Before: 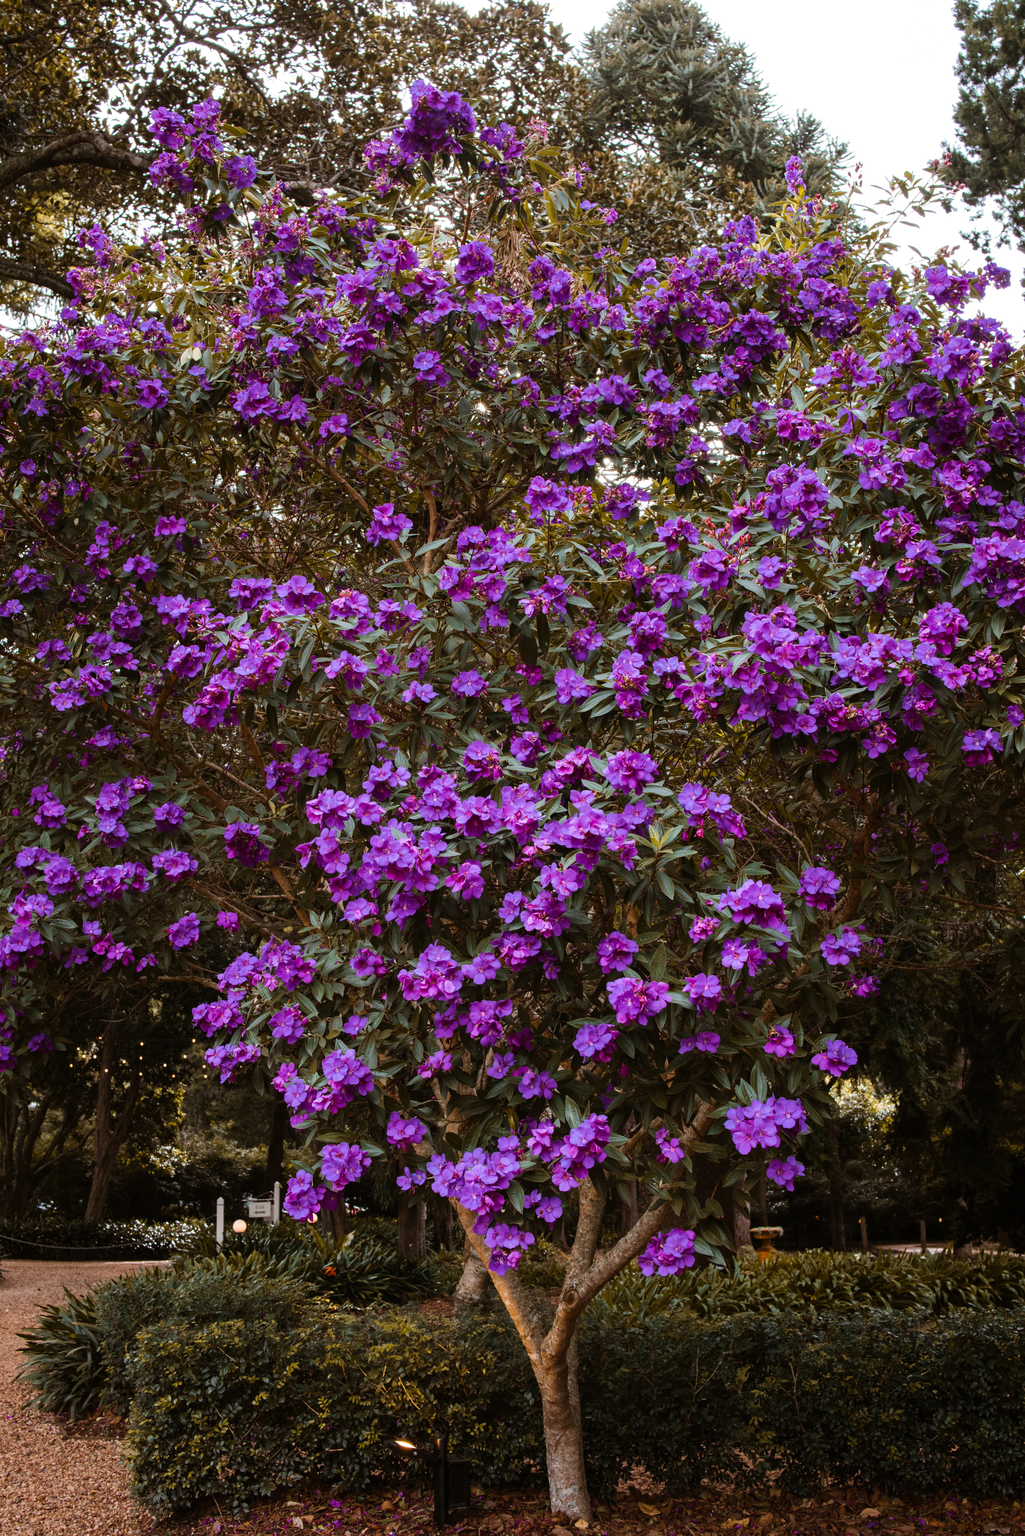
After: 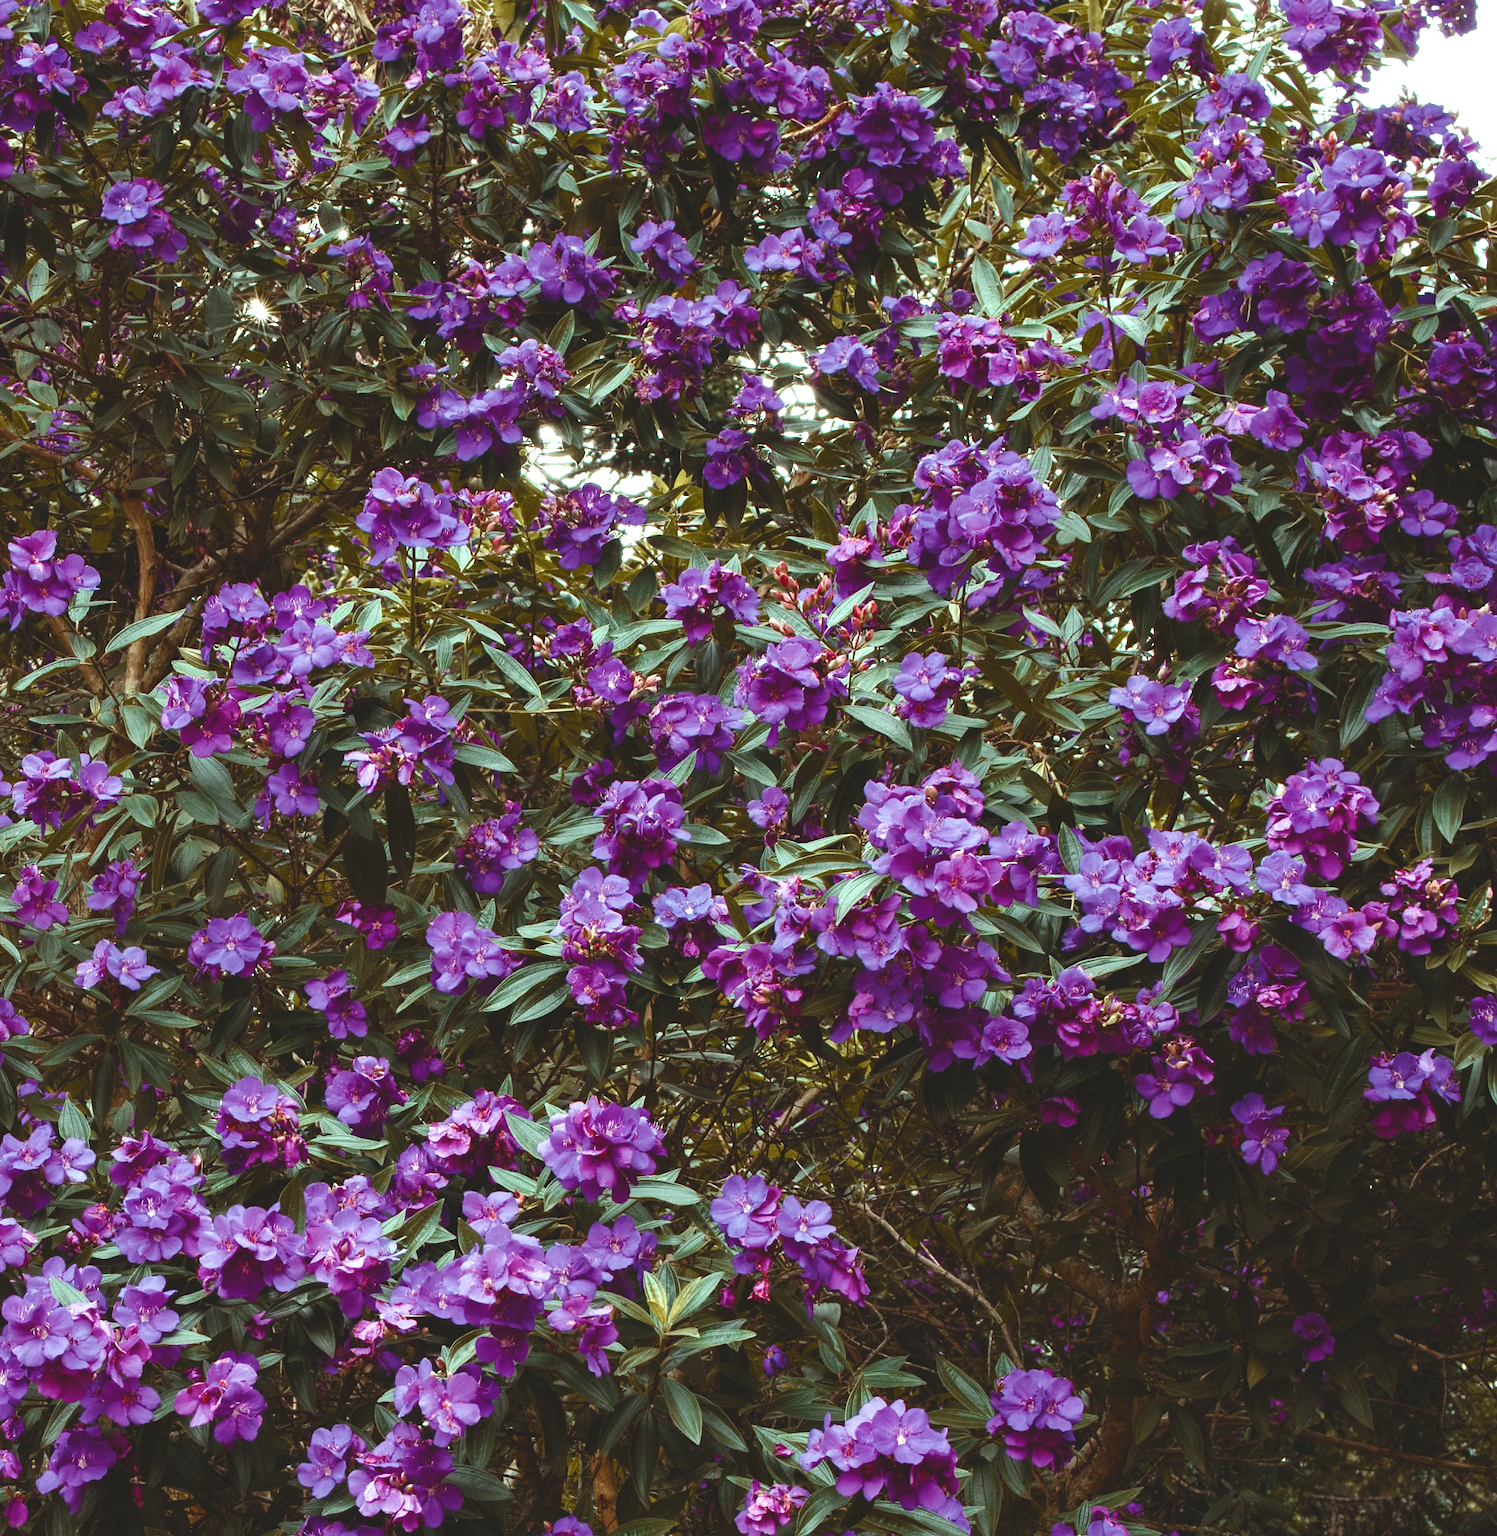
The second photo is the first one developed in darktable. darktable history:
crop: left 36.06%, top 17.792%, right 0.48%, bottom 38.806%
exposure: black level correction 0.001, exposure 0.015 EV, compensate exposure bias true, compensate highlight preservation false
color balance rgb: highlights gain › luminance 15.521%, highlights gain › chroma 7.128%, highlights gain › hue 127.12°, global offset › luminance 1.997%, linear chroma grading › shadows -2.281%, linear chroma grading › highlights -14.598%, linear chroma grading › global chroma -9.618%, linear chroma grading › mid-tones -9.753%, perceptual saturation grading › global saturation 20%, perceptual saturation grading › highlights -50.57%, perceptual saturation grading › shadows 30.793%, perceptual brilliance grading › global brilliance -17.845%, perceptual brilliance grading › highlights 29.014%, global vibrance 25.309%
